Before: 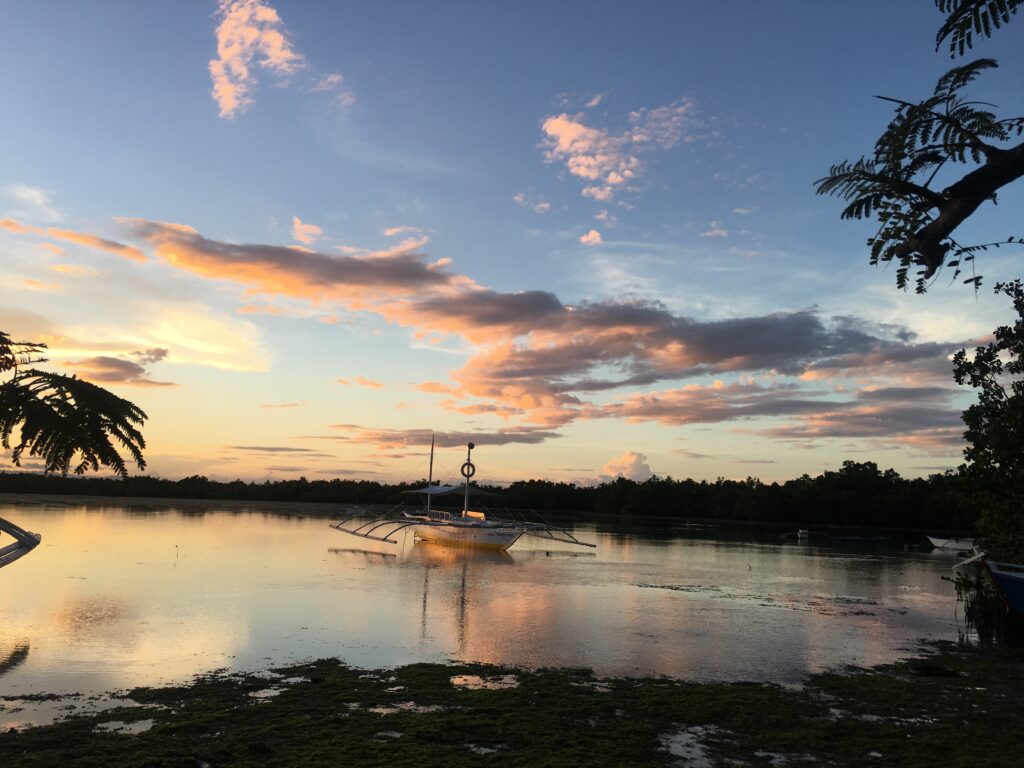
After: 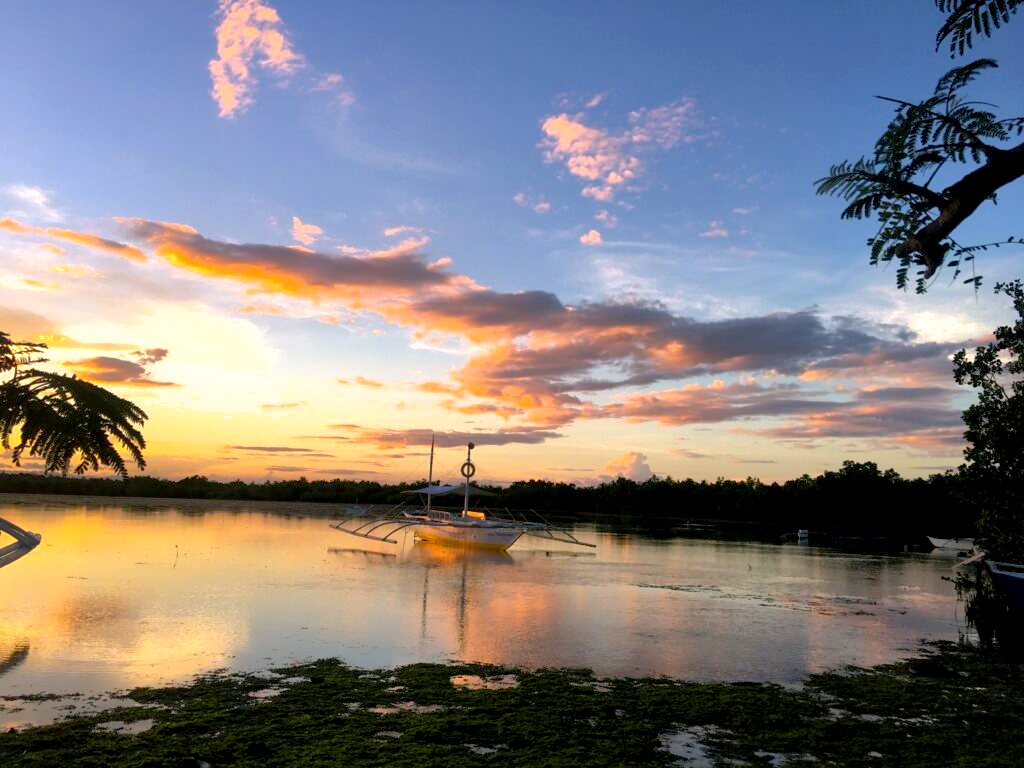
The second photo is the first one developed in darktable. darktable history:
shadows and highlights: on, module defaults
tone equalizer: -8 EV 0.065 EV, edges refinement/feathering 500, mask exposure compensation -1.57 EV, preserve details no
exposure: black level correction 0.004, exposure 0.413 EV, compensate highlight preservation false
color balance rgb: highlights gain › chroma 1.504%, highlights gain › hue 308.98°, perceptual saturation grading › global saturation 24.977%, global vibrance 14.205%
